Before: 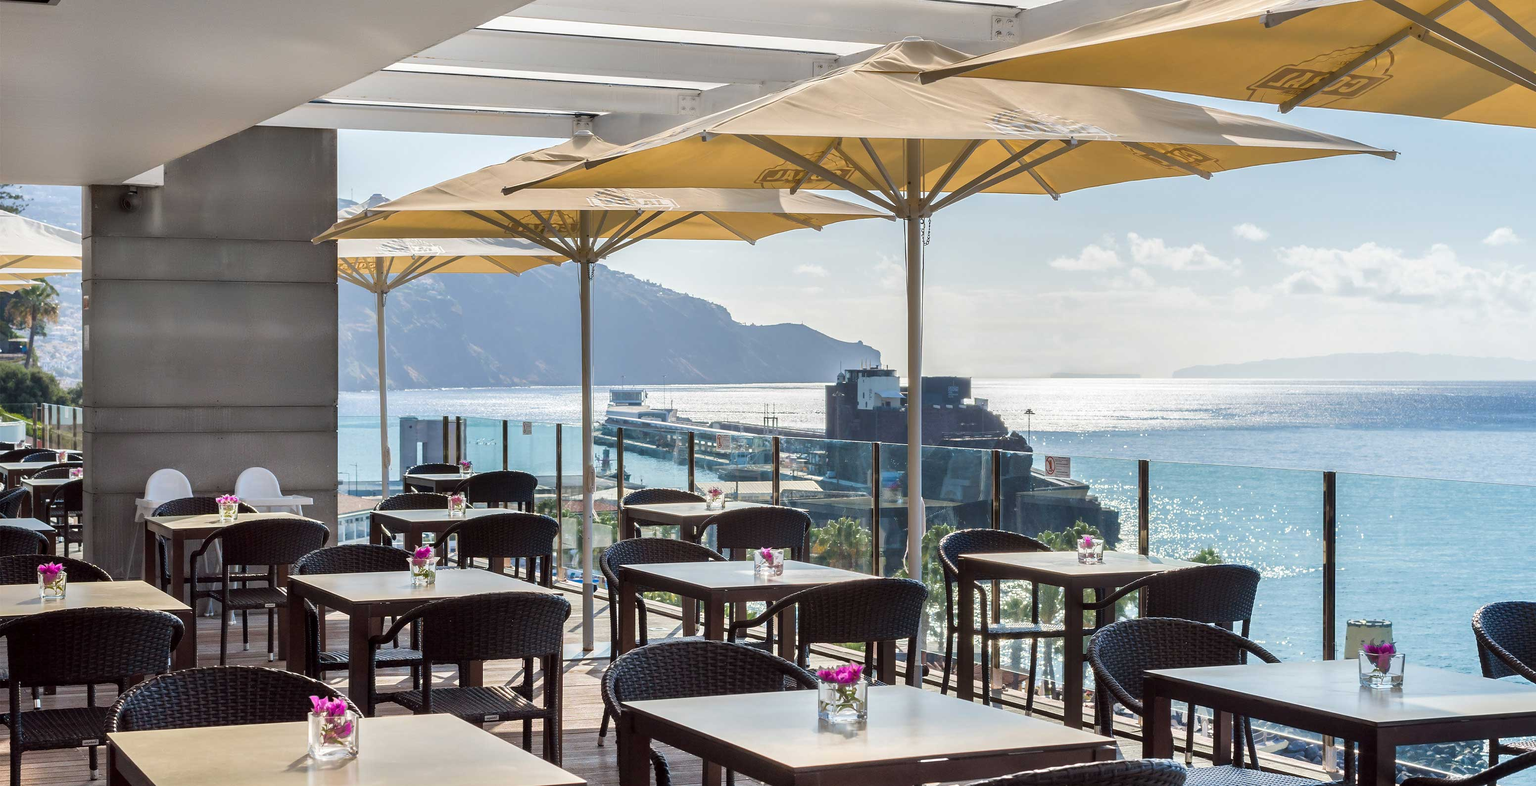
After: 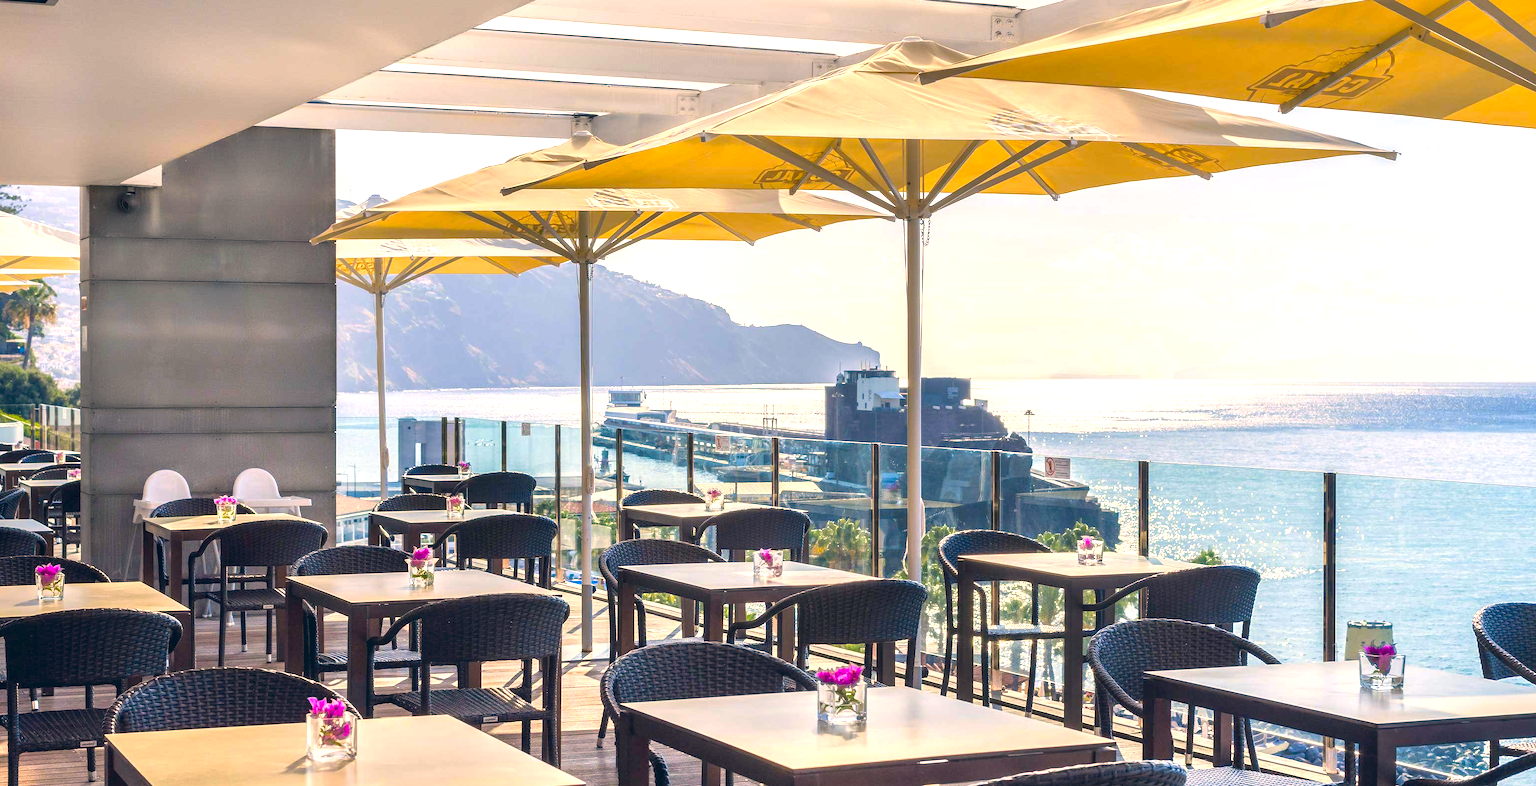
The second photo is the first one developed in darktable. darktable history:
crop: left 0.179%
color balance rgb: shadows lift › chroma 1.001%, shadows lift › hue 28.29°, perceptual saturation grading › global saturation 19.462%, global vibrance 20%
exposure: black level correction 0, exposure 0.691 EV, compensate highlight preservation false
local contrast: detail 109%
color correction: highlights a* 10.32, highlights b* 13.87, shadows a* -9.78, shadows b* -15.07
